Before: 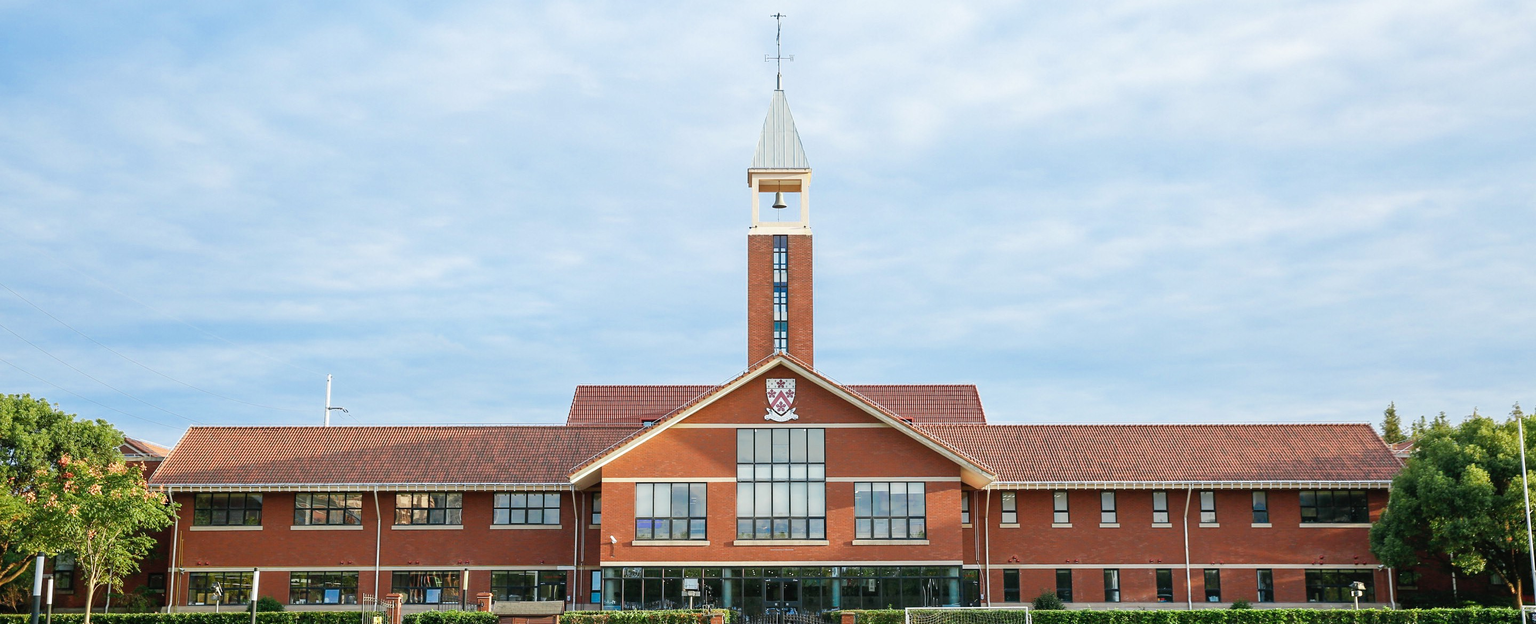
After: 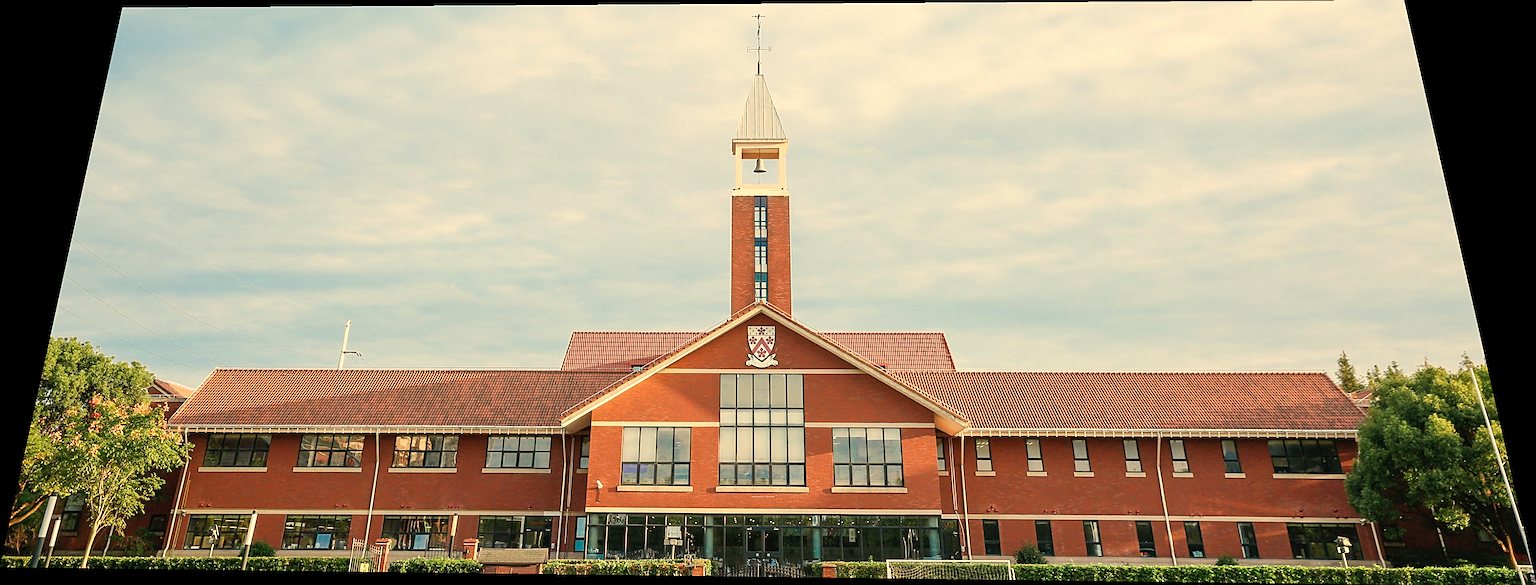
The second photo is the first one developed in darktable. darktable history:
white balance: red 1.138, green 0.996, blue 0.812
sharpen: on, module defaults
rotate and perspective: rotation 0.128°, lens shift (vertical) -0.181, lens shift (horizontal) -0.044, shear 0.001, automatic cropping off
